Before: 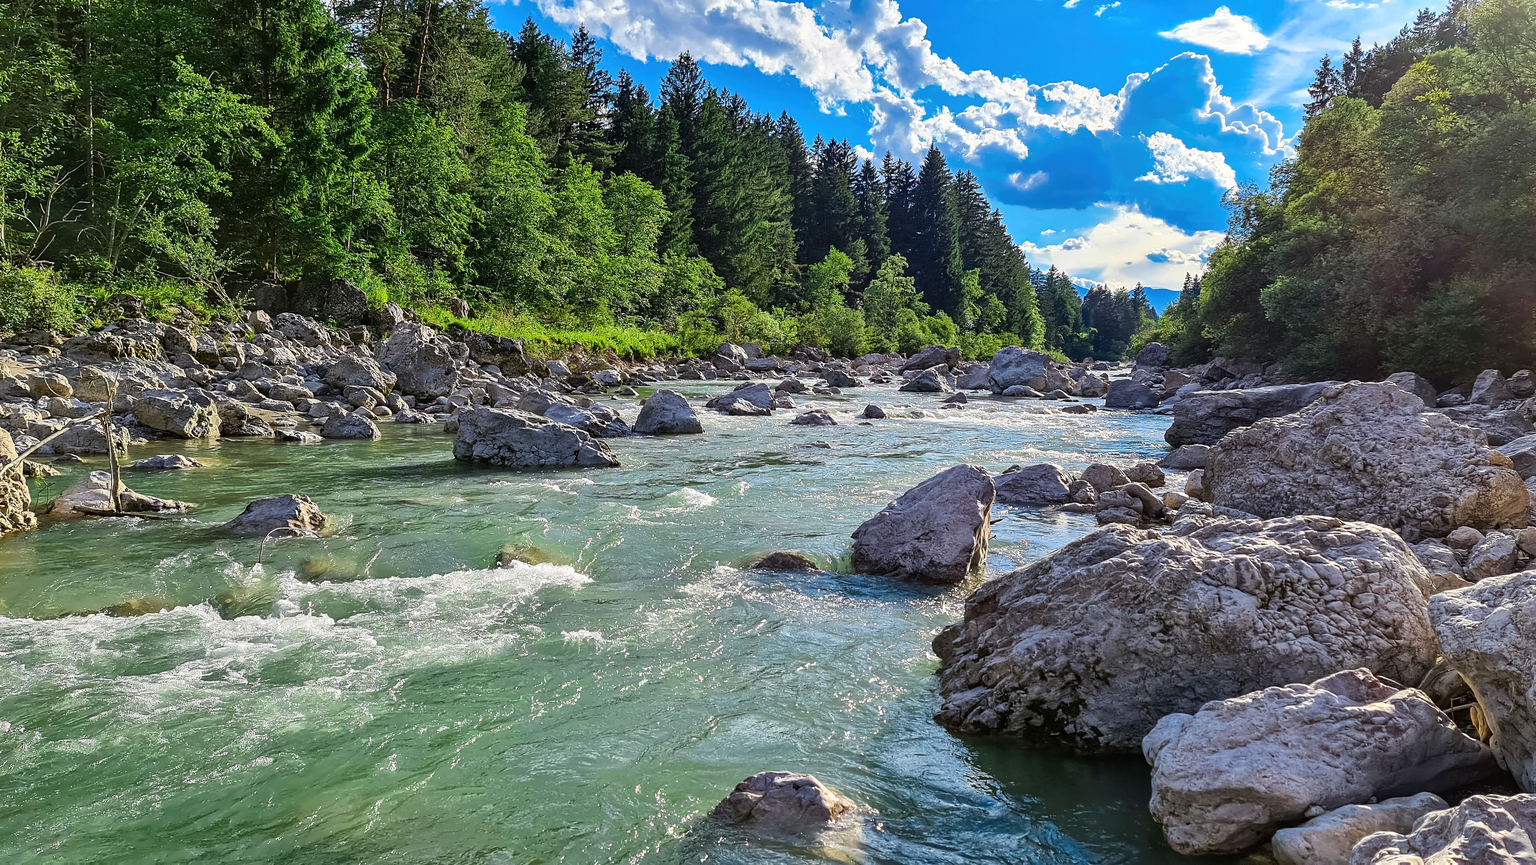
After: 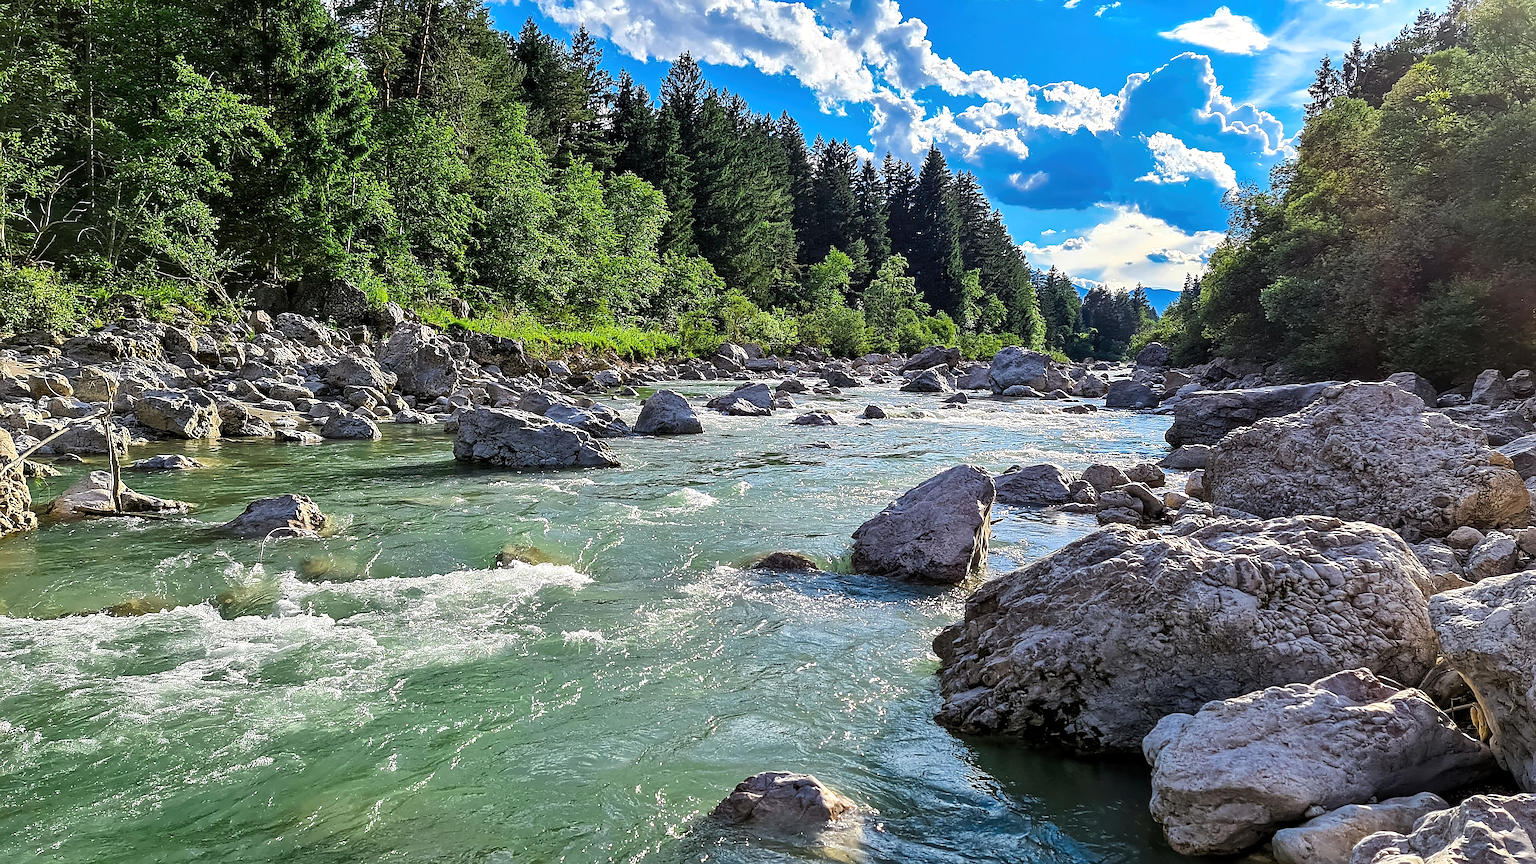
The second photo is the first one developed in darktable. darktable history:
sharpen: on, module defaults
levels: levels [0.031, 0.5, 0.969]
